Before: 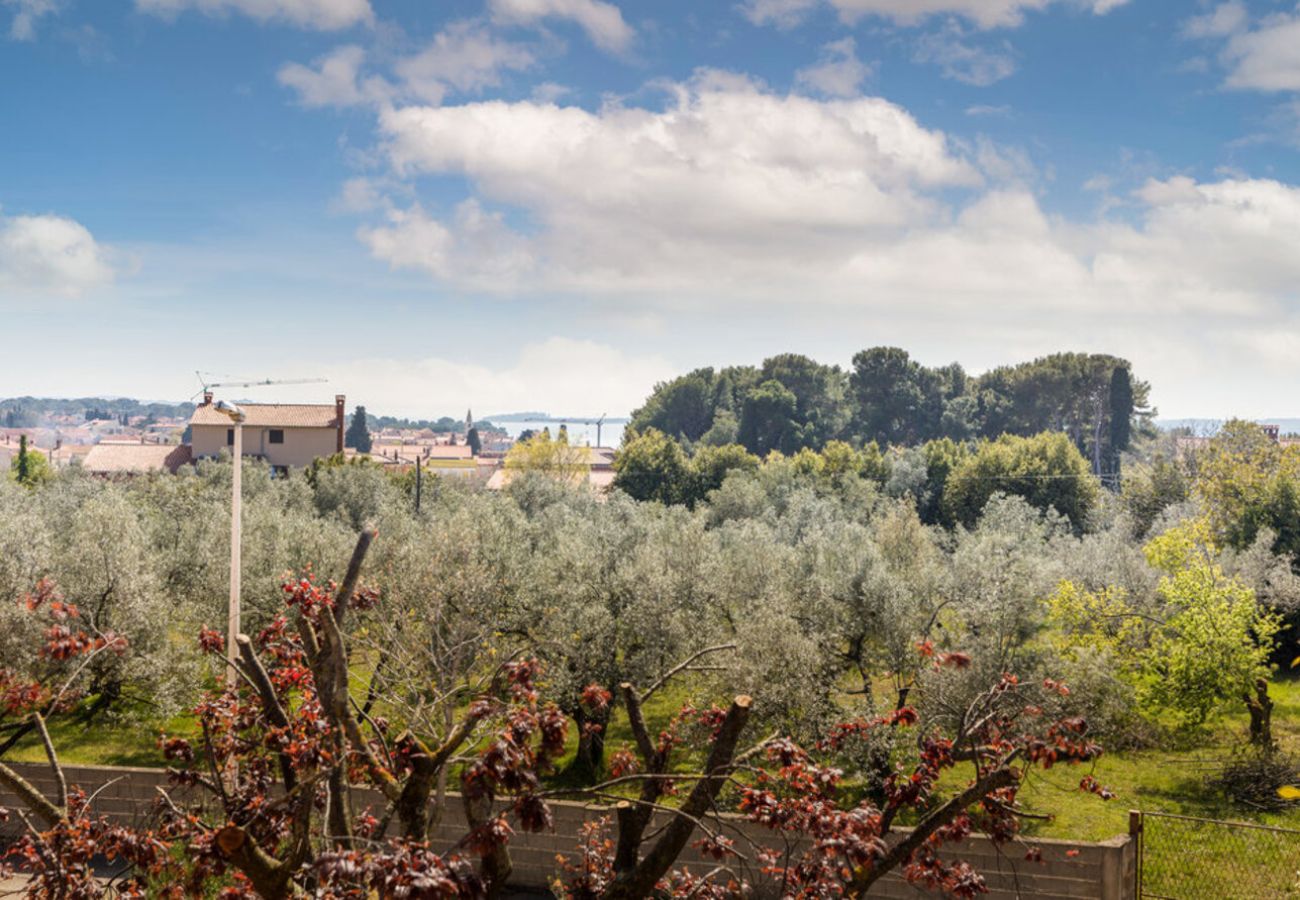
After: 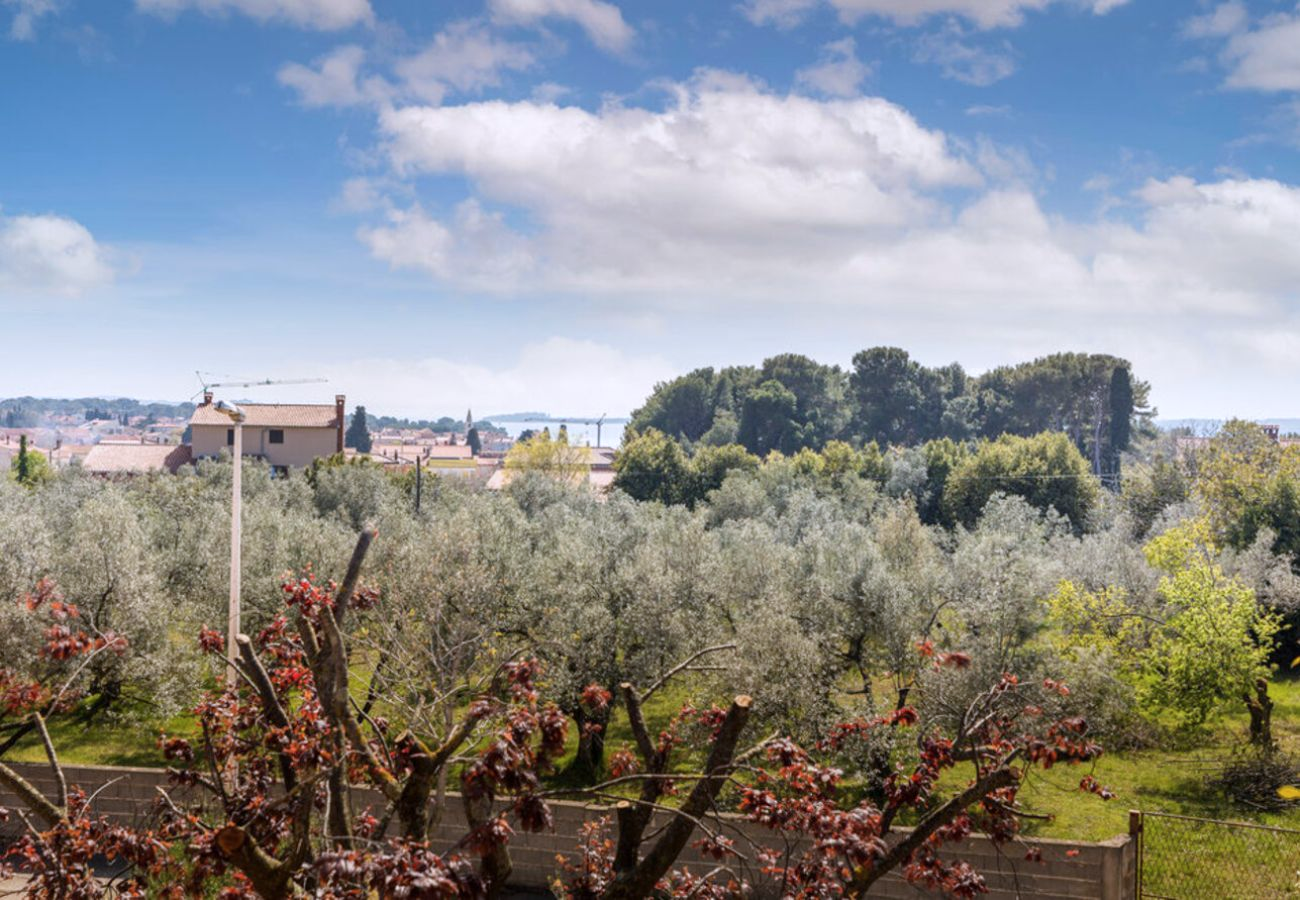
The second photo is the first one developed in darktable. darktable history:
color calibration: gray › normalize channels true, illuminant as shot in camera, x 0.358, y 0.373, temperature 4628.91 K, gamut compression 0.006
